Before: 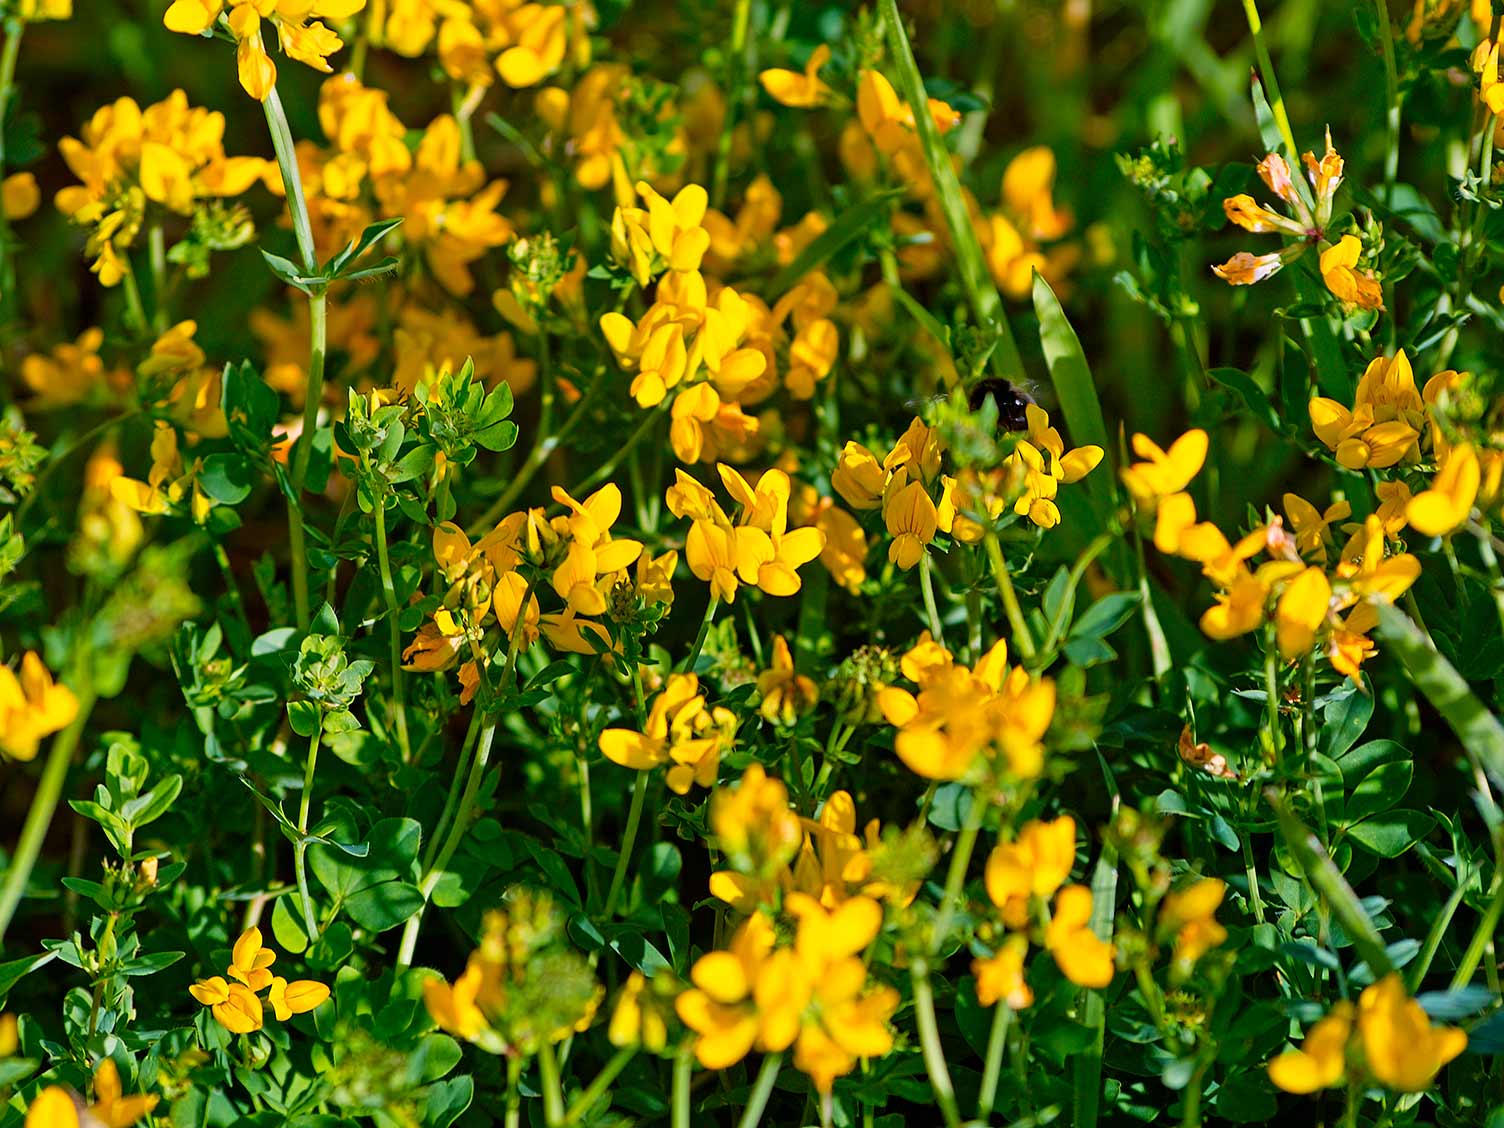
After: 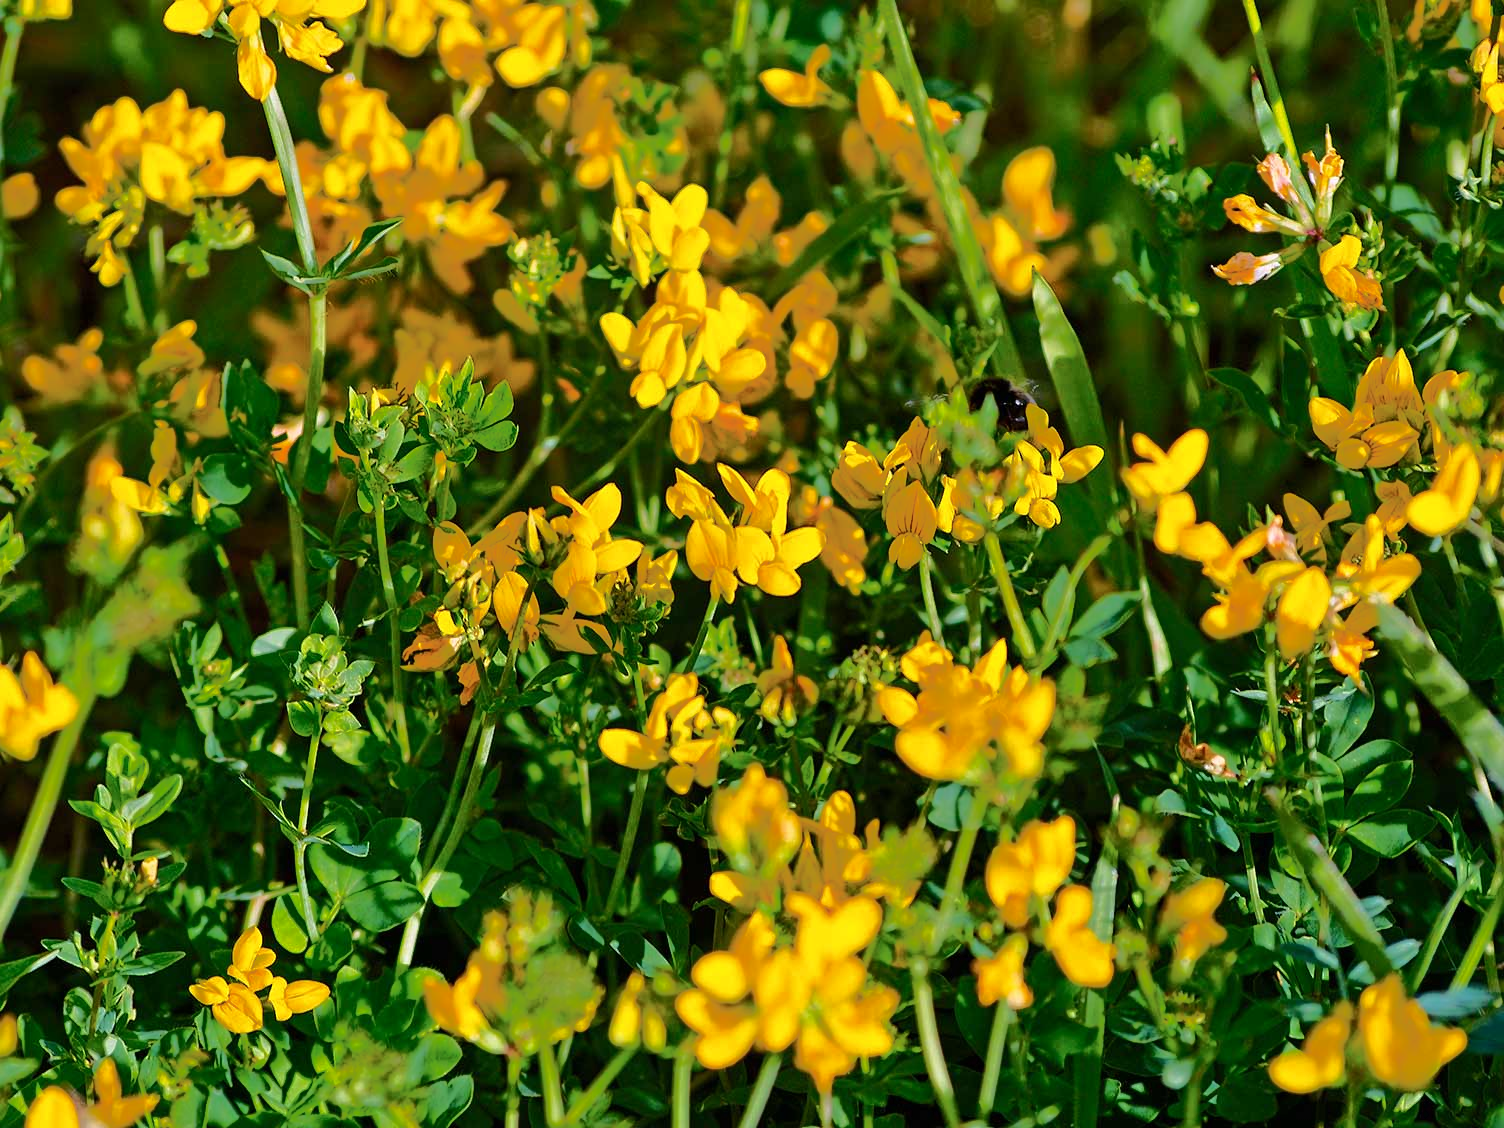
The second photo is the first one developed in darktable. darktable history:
tone curve: curves: ch0 [(0, 0) (0.003, 0.005) (0.011, 0.012) (0.025, 0.026) (0.044, 0.046) (0.069, 0.071) (0.1, 0.098) (0.136, 0.135) (0.177, 0.178) (0.224, 0.217) (0.277, 0.274) (0.335, 0.335) (0.399, 0.442) (0.468, 0.543) (0.543, 0.6) (0.623, 0.628) (0.709, 0.679) (0.801, 0.782) (0.898, 0.904) (1, 1)], color space Lab, independent channels, preserve colors none
